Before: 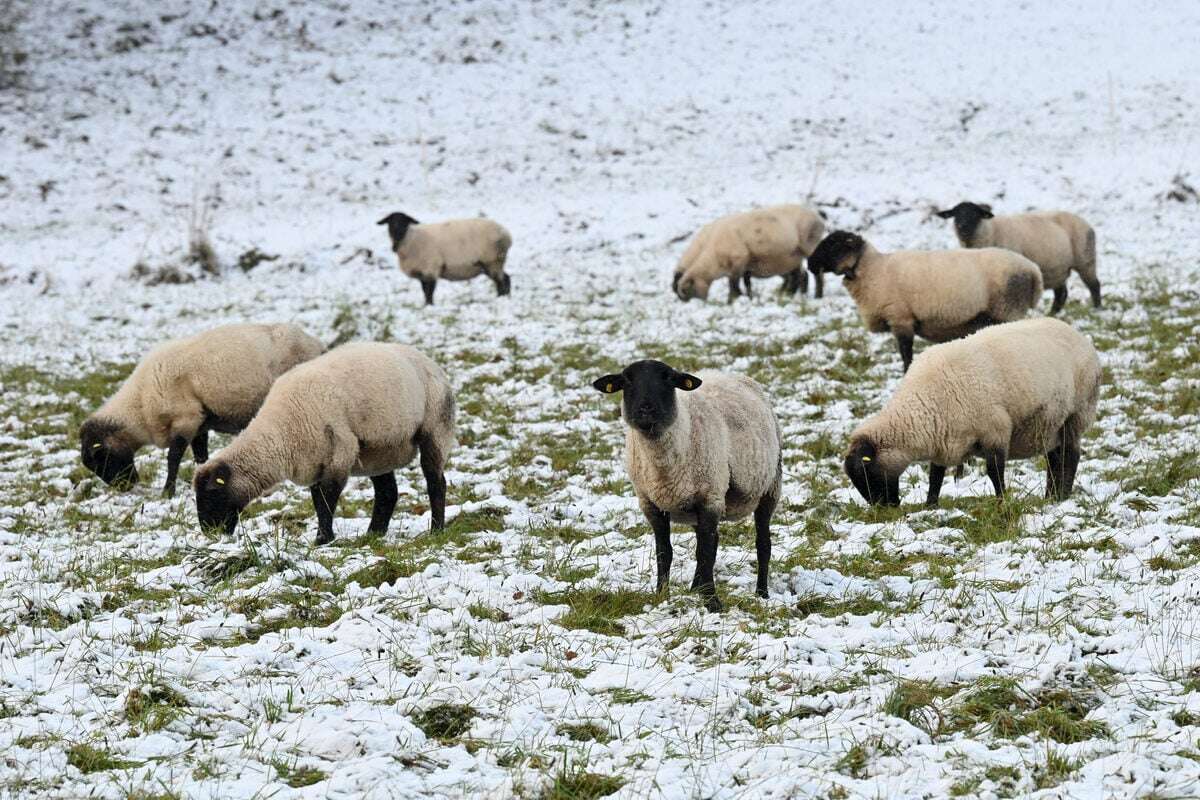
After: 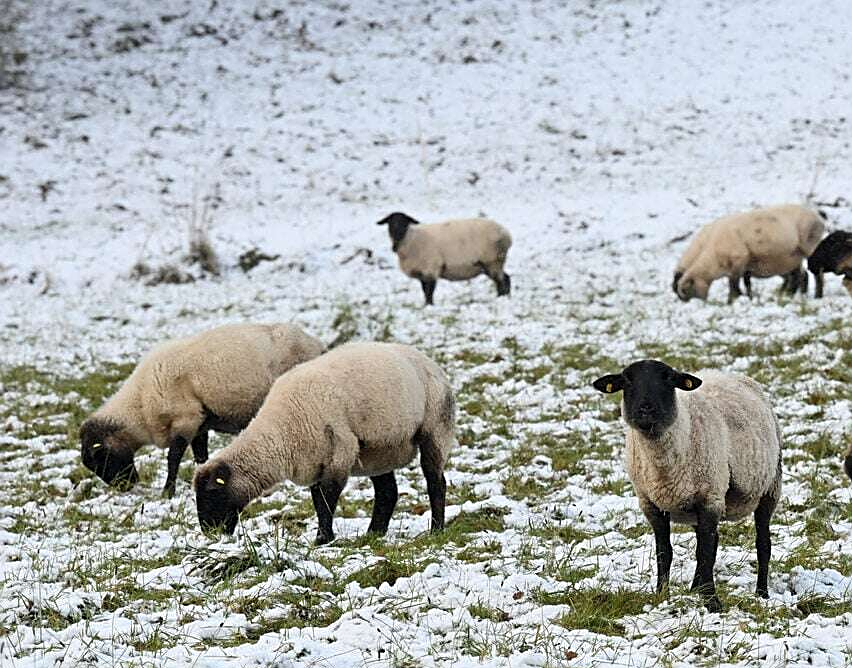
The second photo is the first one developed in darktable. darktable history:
sharpen: on, module defaults
crop: right 28.951%, bottom 16.438%
